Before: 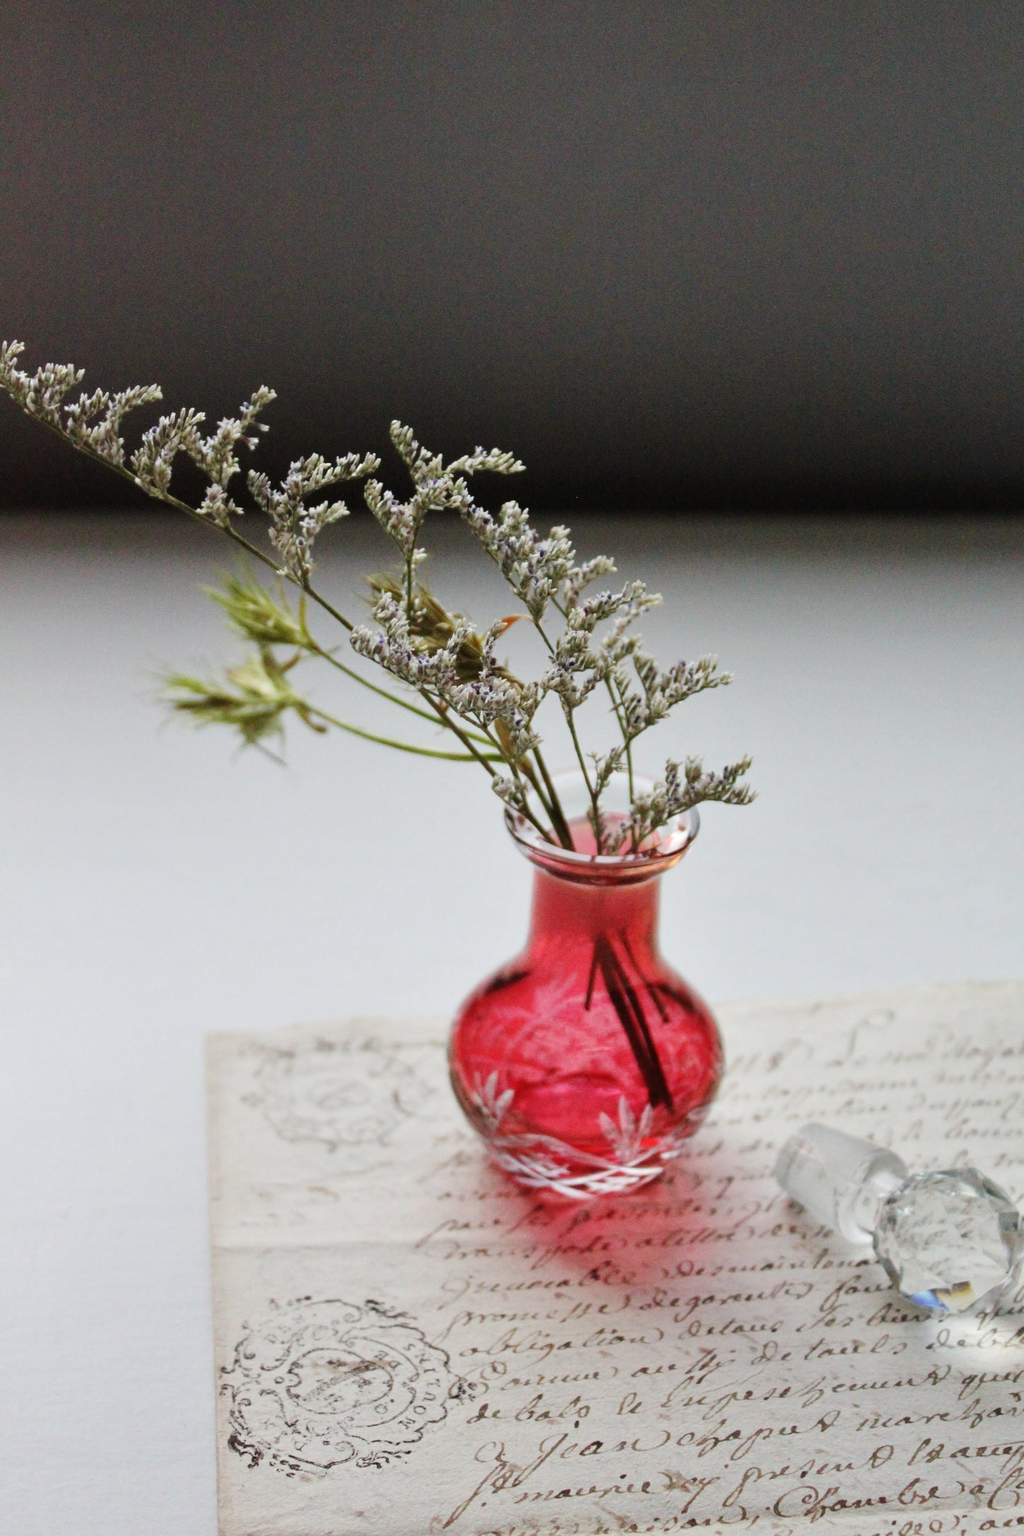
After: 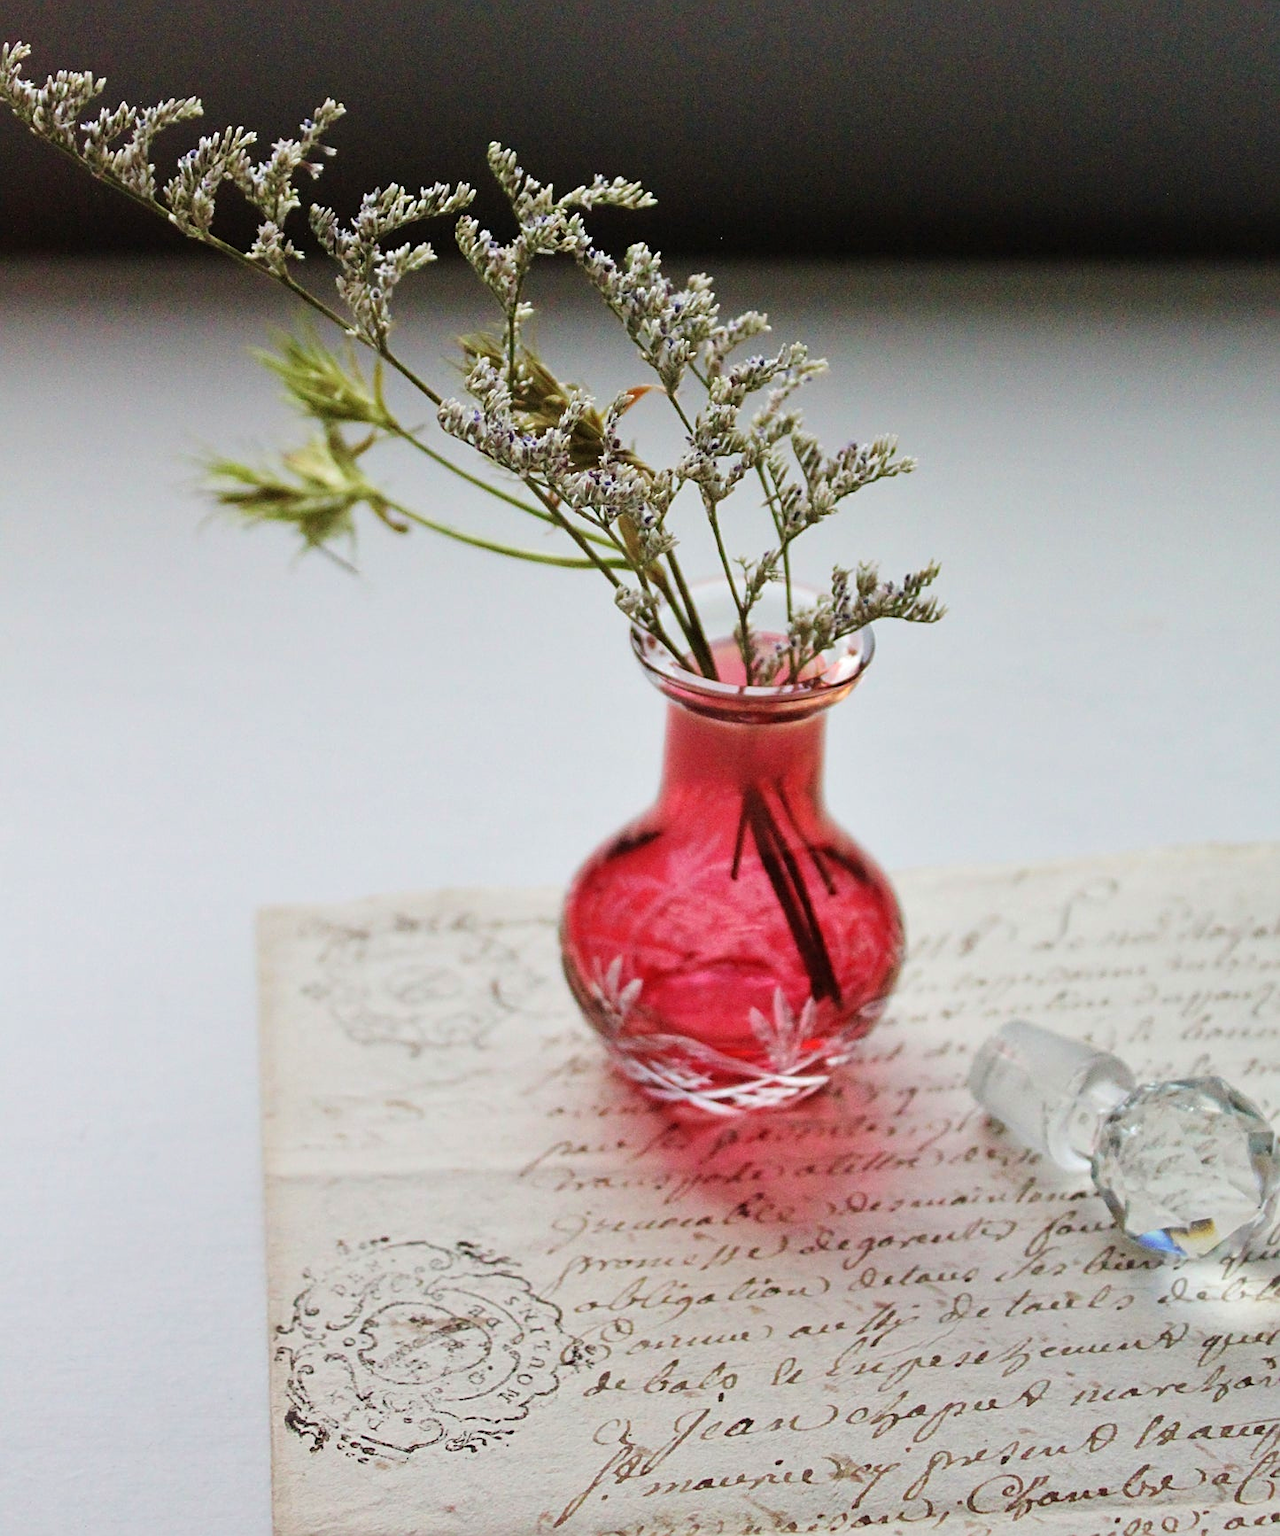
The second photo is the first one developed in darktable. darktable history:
sharpen: on, module defaults
crop and rotate: top 19.998%
velvia: on, module defaults
white balance: emerald 1
